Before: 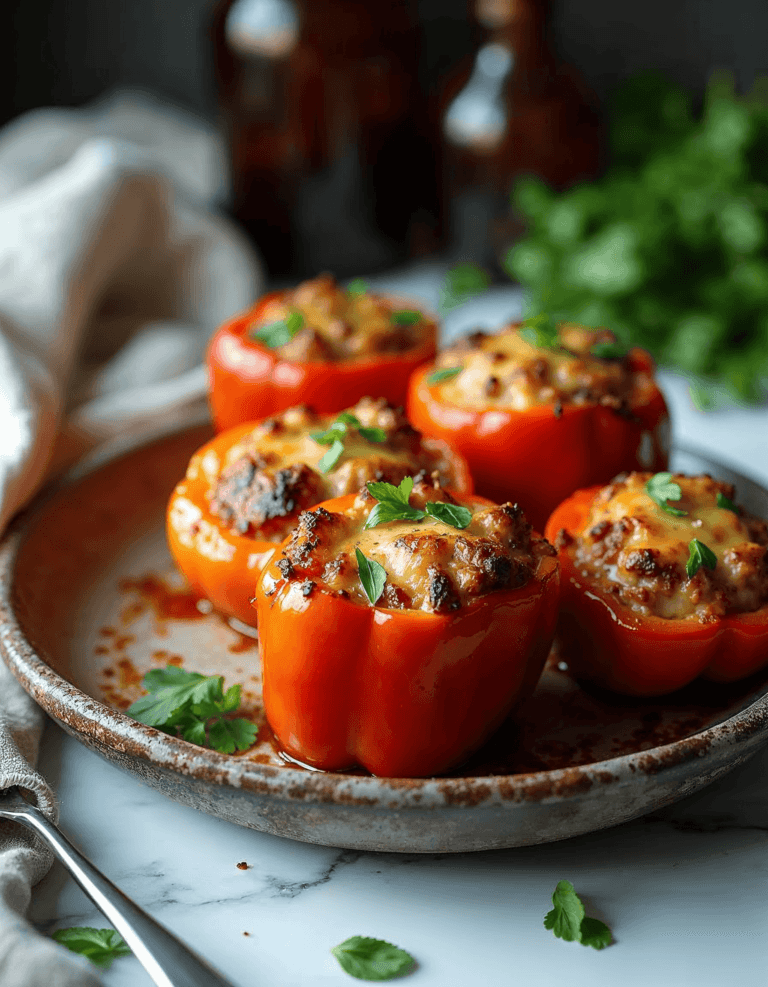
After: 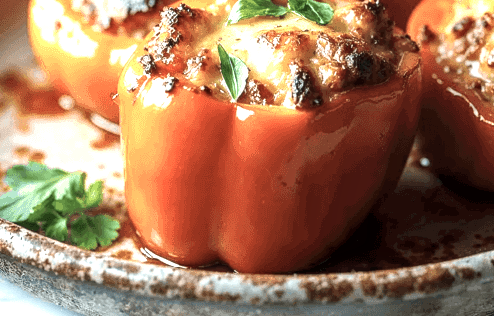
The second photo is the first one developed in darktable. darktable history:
crop: left 18.091%, top 51.13%, right 17.525%, bottom 16.85%
exposure: black level correction 0, exposure 1.2 EV, compensate exposure bias true, compensate highlight preservation false
local contrast: on, module defaults
velvia: on, module defaults
contrast brightness saturation: contrast 0.1, saturation -0.3
